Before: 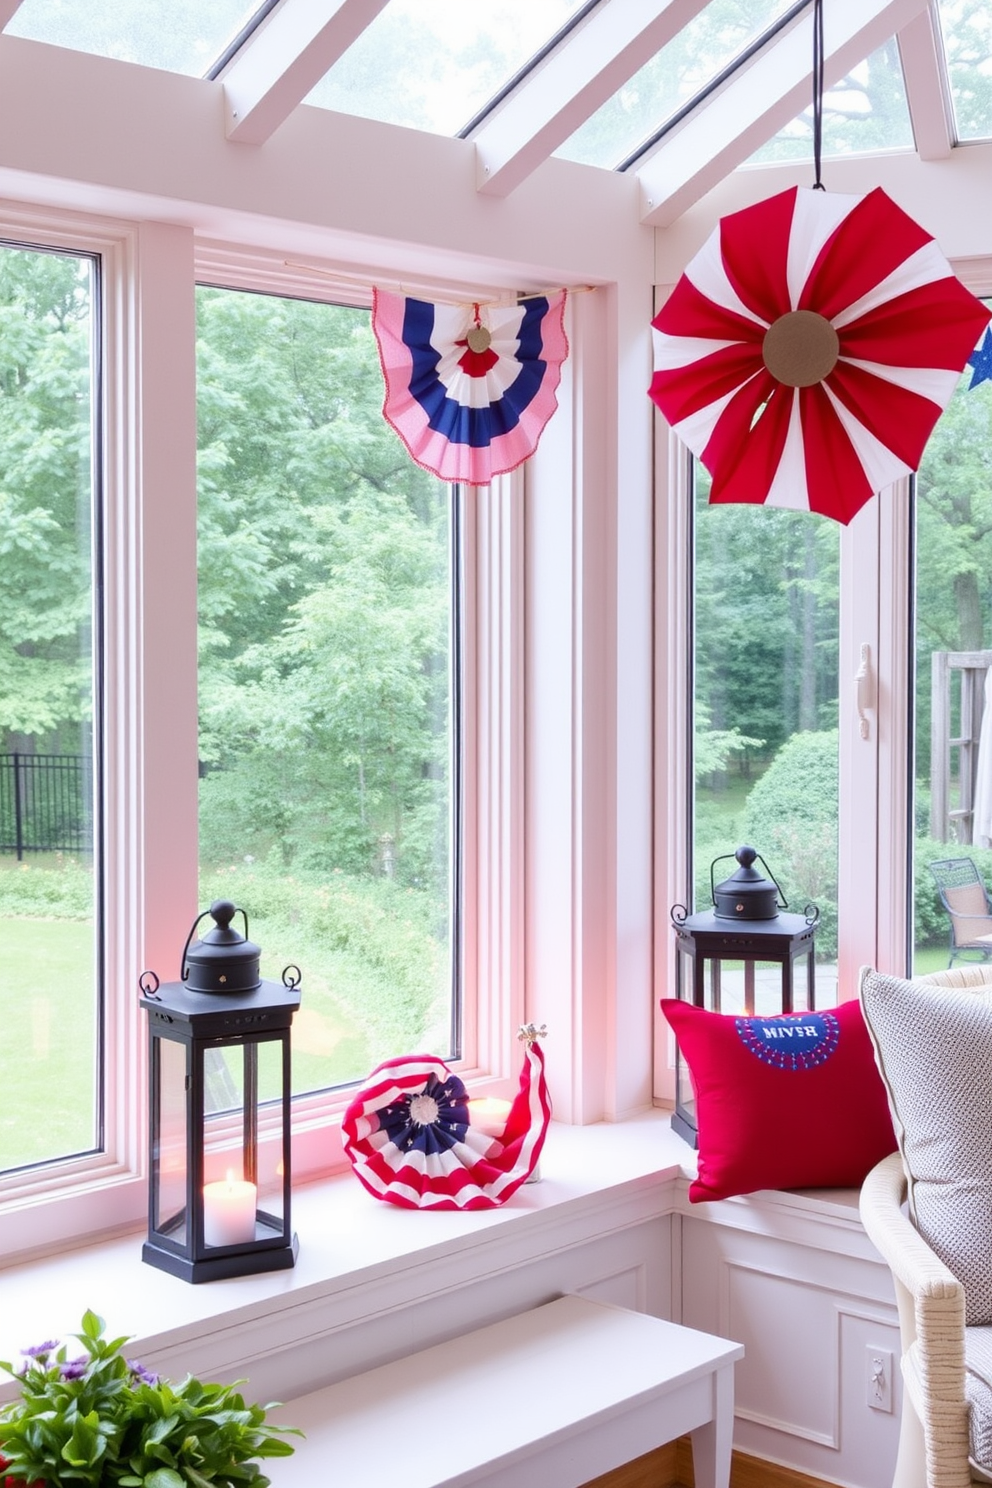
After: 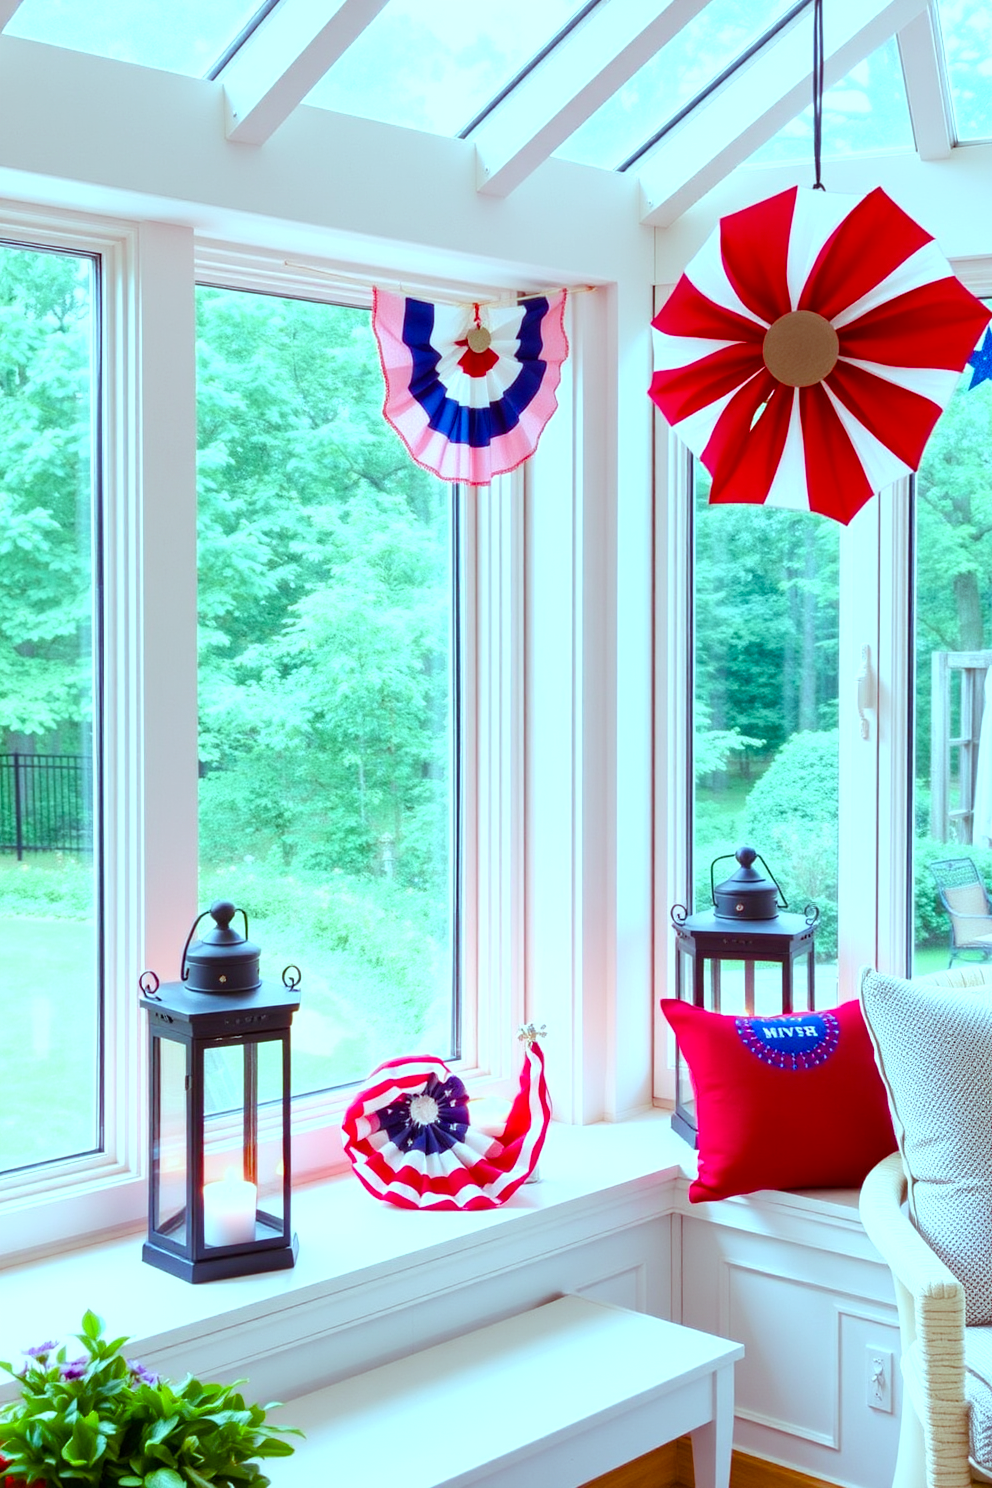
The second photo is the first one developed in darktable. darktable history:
exposure: exposure 0.296 EV, compensate highlight preservation false
color balance rgb: highlights gain › chroma 5.302%, highlights gain › hue 197.9°, perceptual saturation grading › global saturation 0.267%, perceptual saturation grading › mid-tones 6.375%, perceptual saturation grading › shadows 71.284%, global vibrance 20%
